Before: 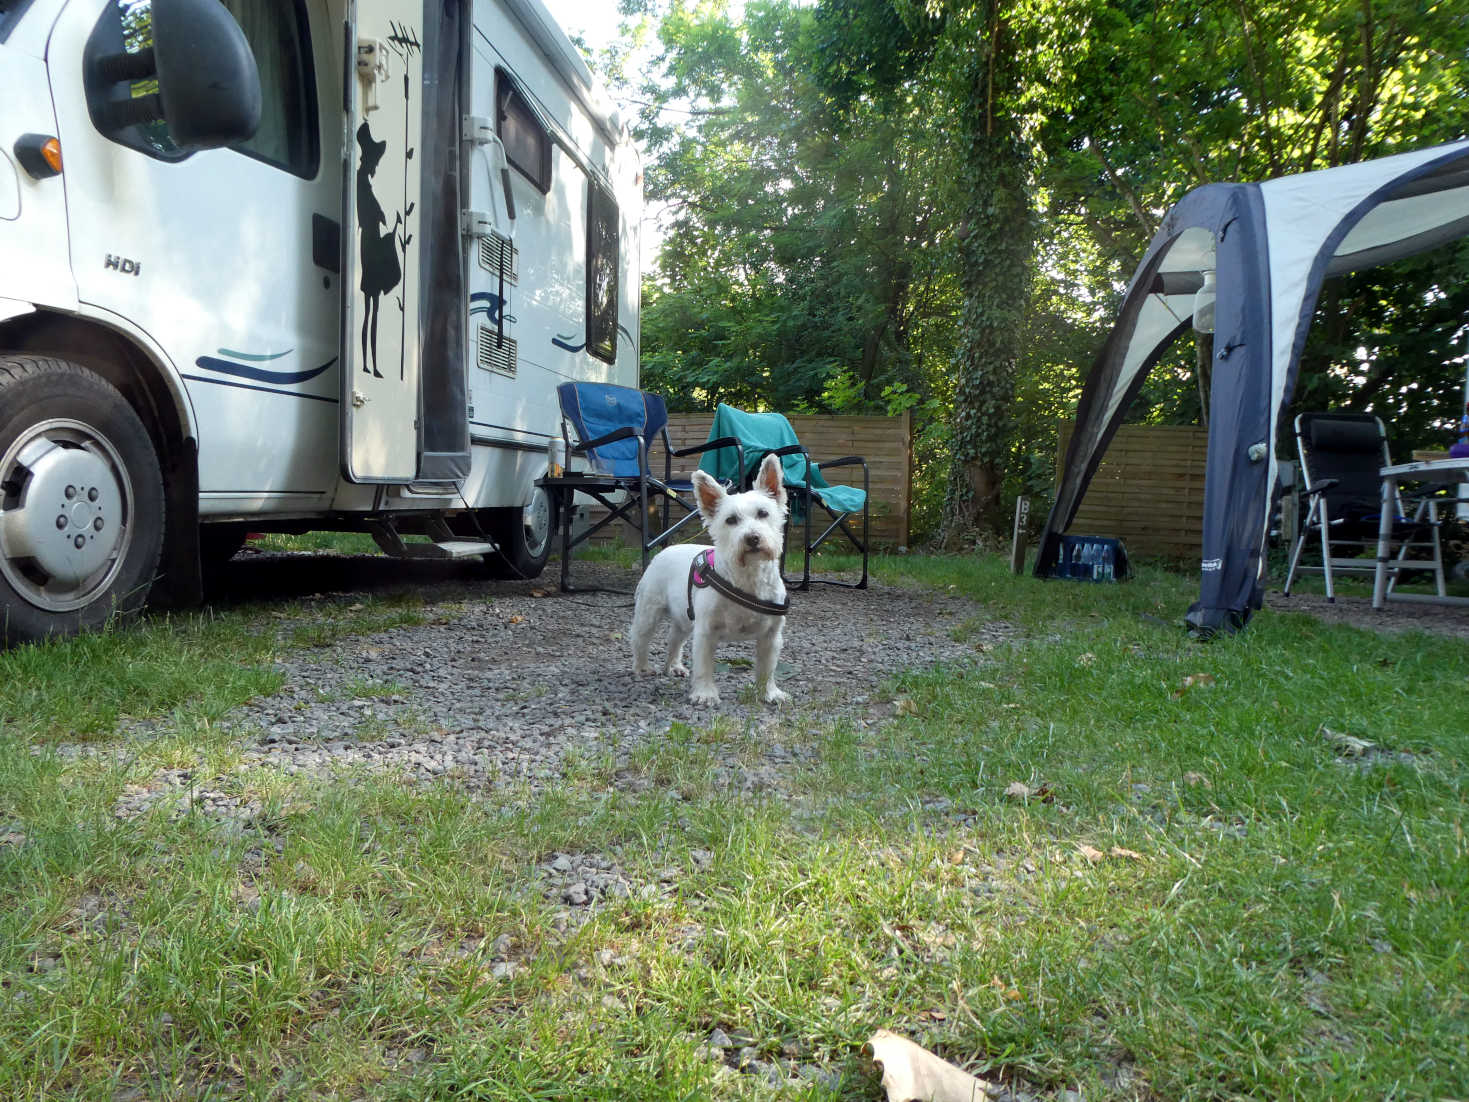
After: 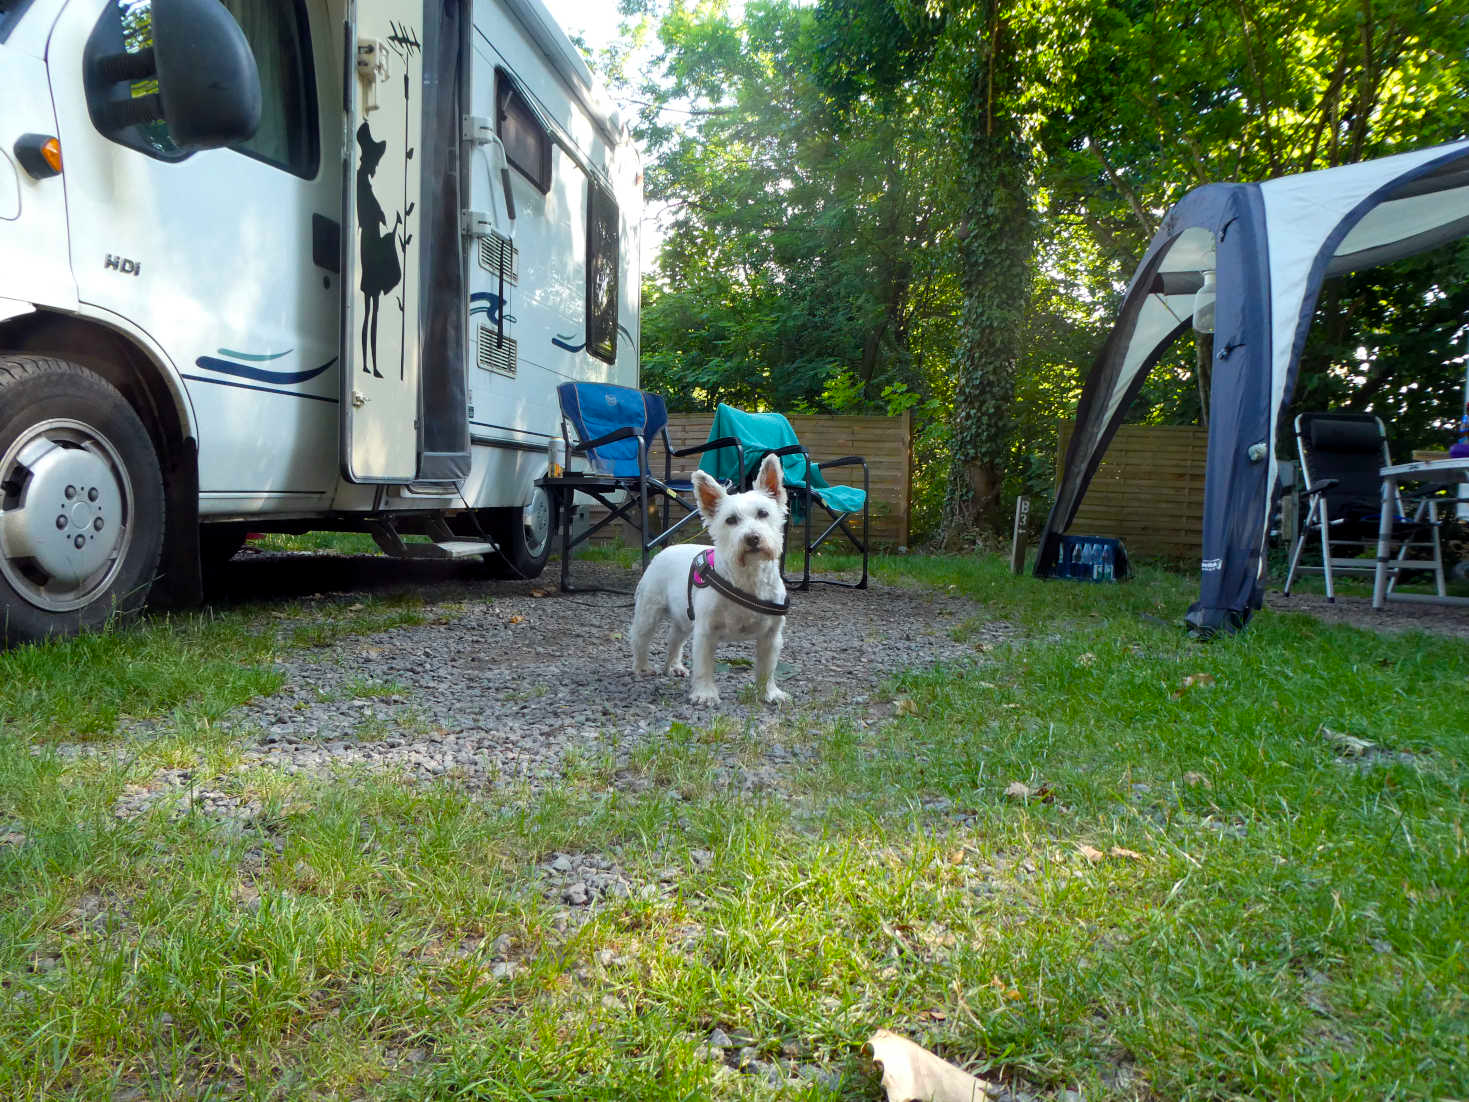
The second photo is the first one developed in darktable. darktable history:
color balance rgb: perceptual saturation grading › global saturation 30.688%
